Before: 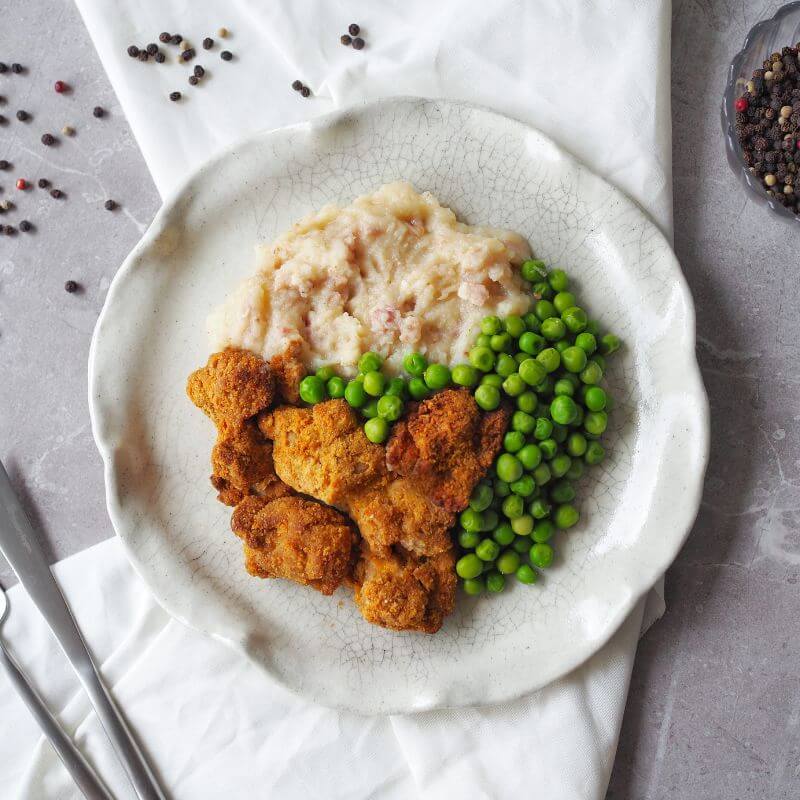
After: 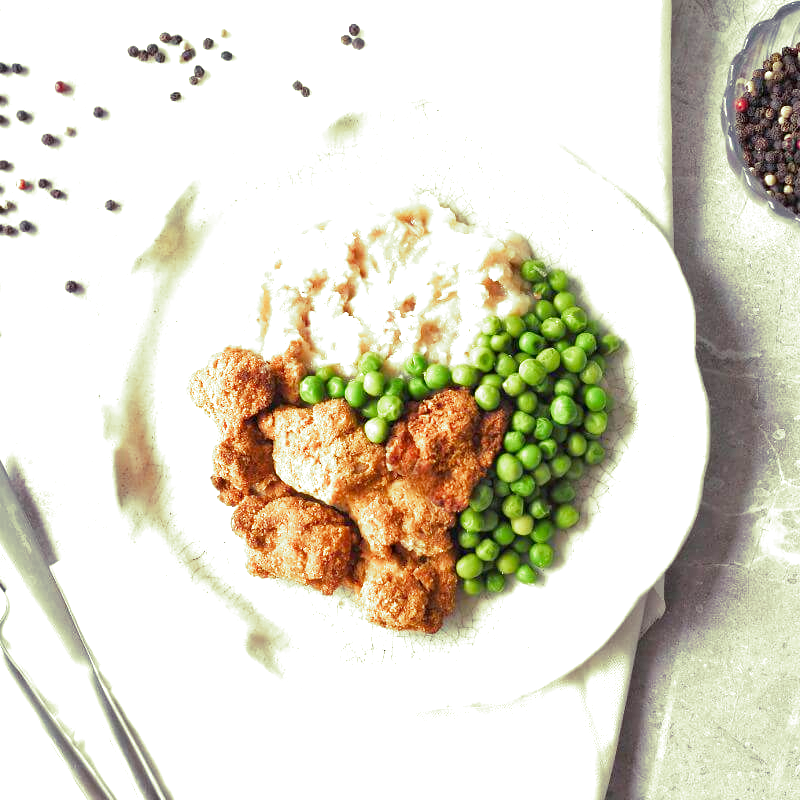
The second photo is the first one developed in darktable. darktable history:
exposure: black level correction 0.001, exposure 1.3 EV, compensate highlight preservation false
white balance: emerald 1
split-toning: shadows › hue 290.82°, shadows › saturation 0.34, highlights › saturation 0.38, balance 0, compress 50%
